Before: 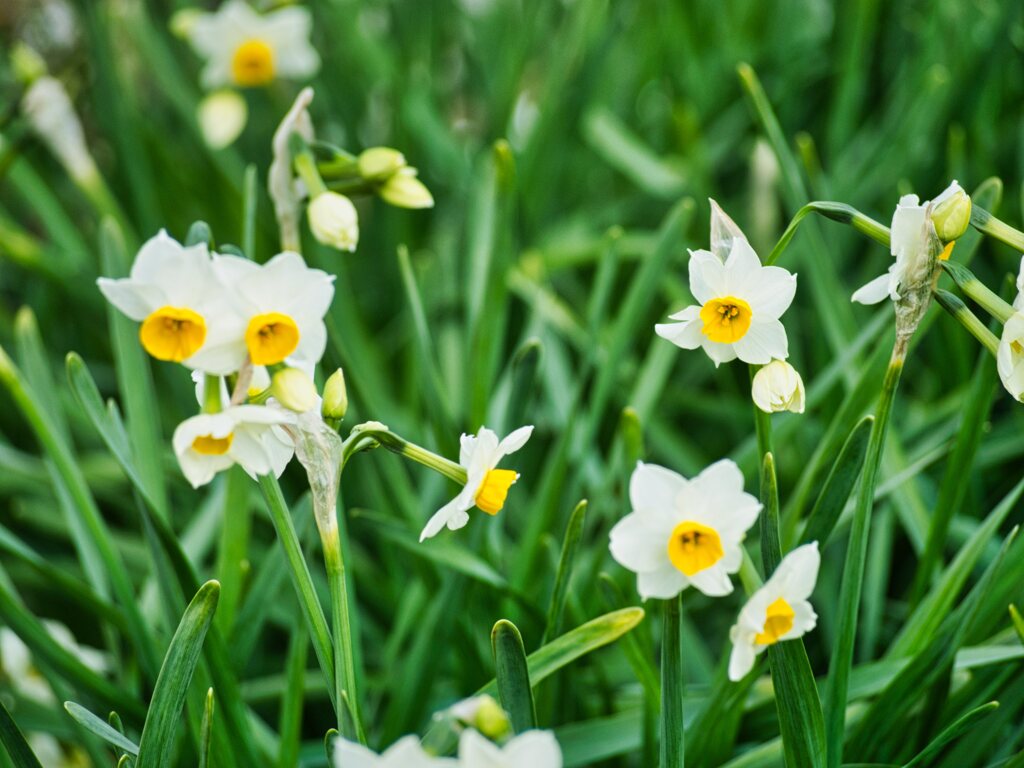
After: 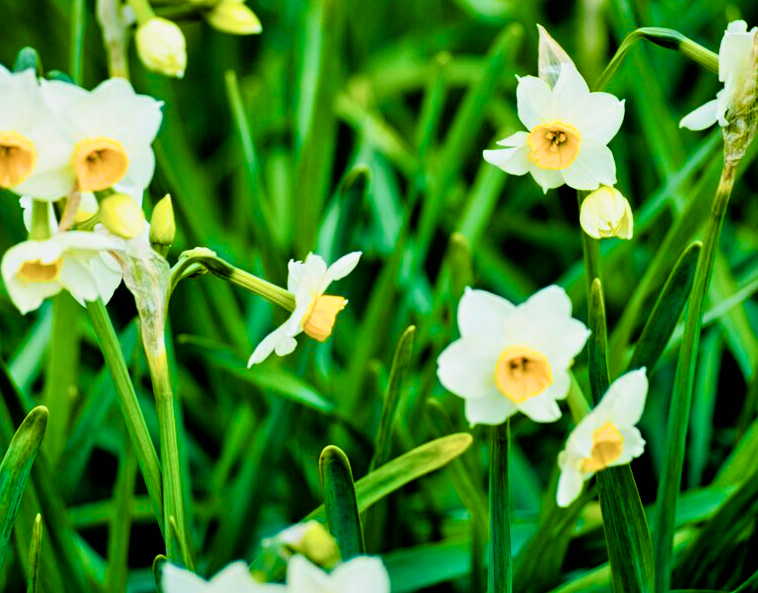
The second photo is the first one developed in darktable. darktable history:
color balance rgb: shadows lift › chroma 2.059%, shadows lift › hue 137.97°, linear chroma grading › highlights 99.009%, linear chroma grading › global chroma 23.453%, perceptual saturation grading › global saturation 0.696%, perceptual saturation grading › highlights -24.9%, perceptual saturation grading › shadows 29.52%, global vibrance 14.931%
filmic rgb: black relative exposure -3.72 EV, white relative exposure 2.74 EV, threshold 5.95 EV, dynamic range scaling -6.03%, hardness 3.03, iterations of high-quality reconstruction 0, enable highlight reconstruction true
crop: left 16.85%, top 22.678%, right 9.036%
